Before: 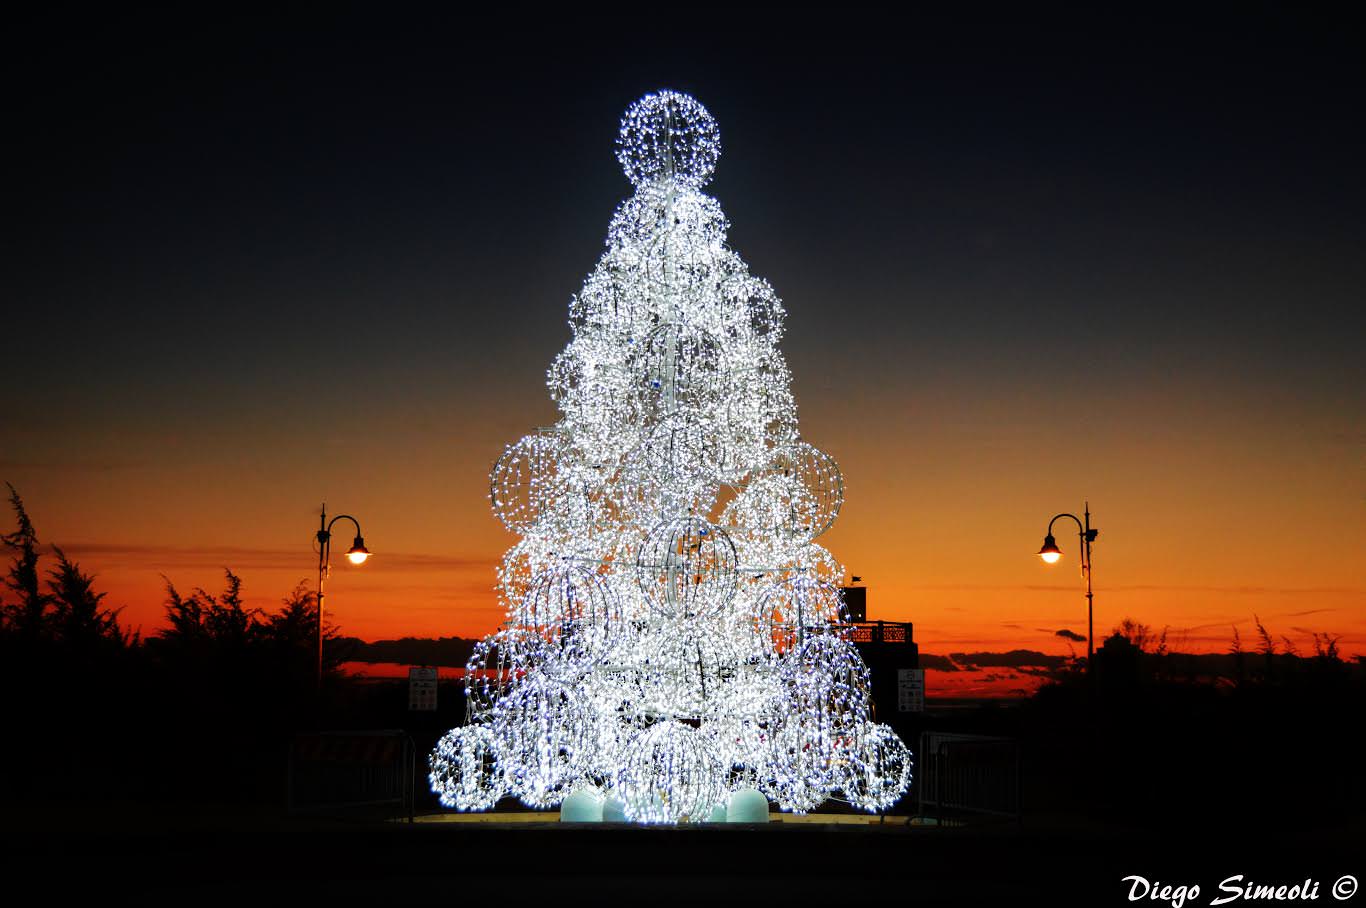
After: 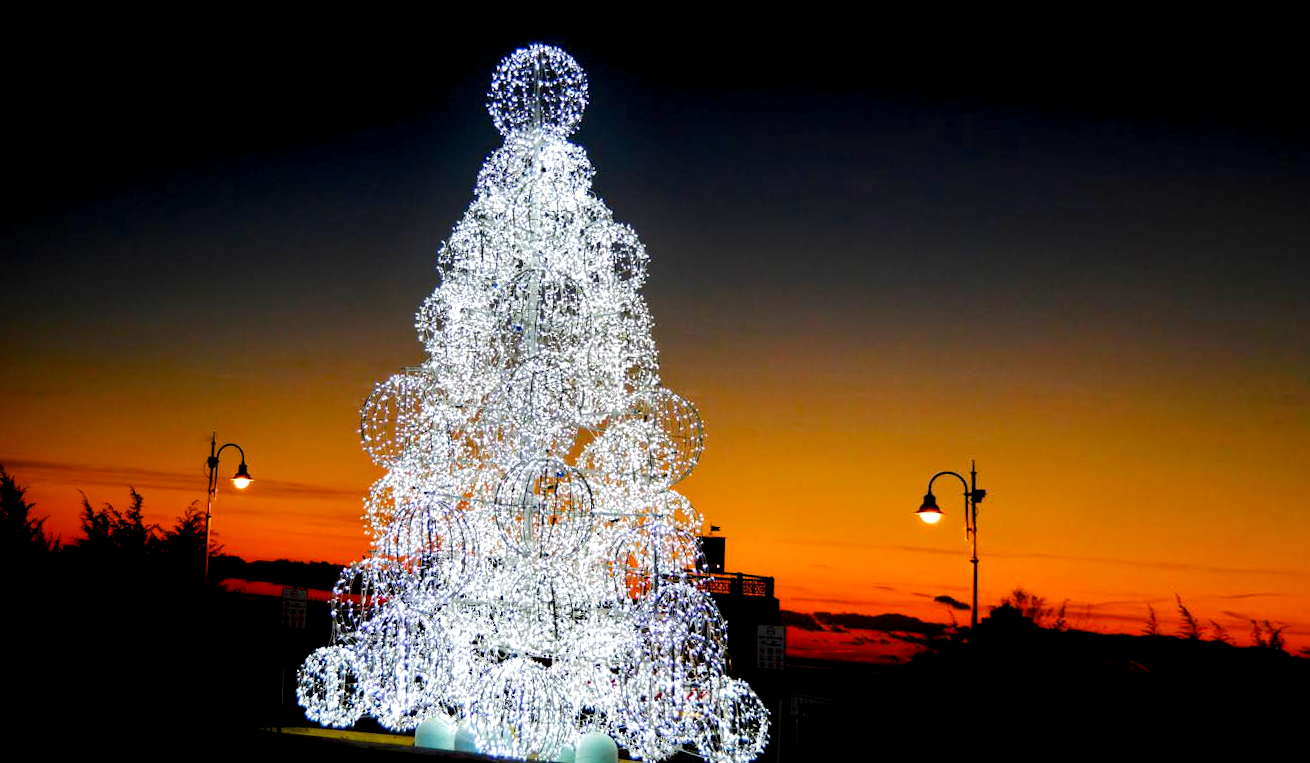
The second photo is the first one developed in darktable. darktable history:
crop: left 1.743%, right 0.268%, bottom 2.011%
color balance rgb: global offset › luminance -0.51%, perceptual saturation grading › global saturation 27.53%, perceptual saturation grading › highlights -25%, perceptual saturation grading › shadows 25%, perceptual brilliance grading › highlights 6.62%, perceptual brilliance grading › mid-tones 17.07%, perceptual brilliance grading › shadows -5.23%
rotate and perspective: rotation 1.69°, lens shift (vertical) -0.023, lens shift (horizontal) -0.291, crop left 0.025, crop right 0.988, crop top 0.092, crop bottom 0.842
